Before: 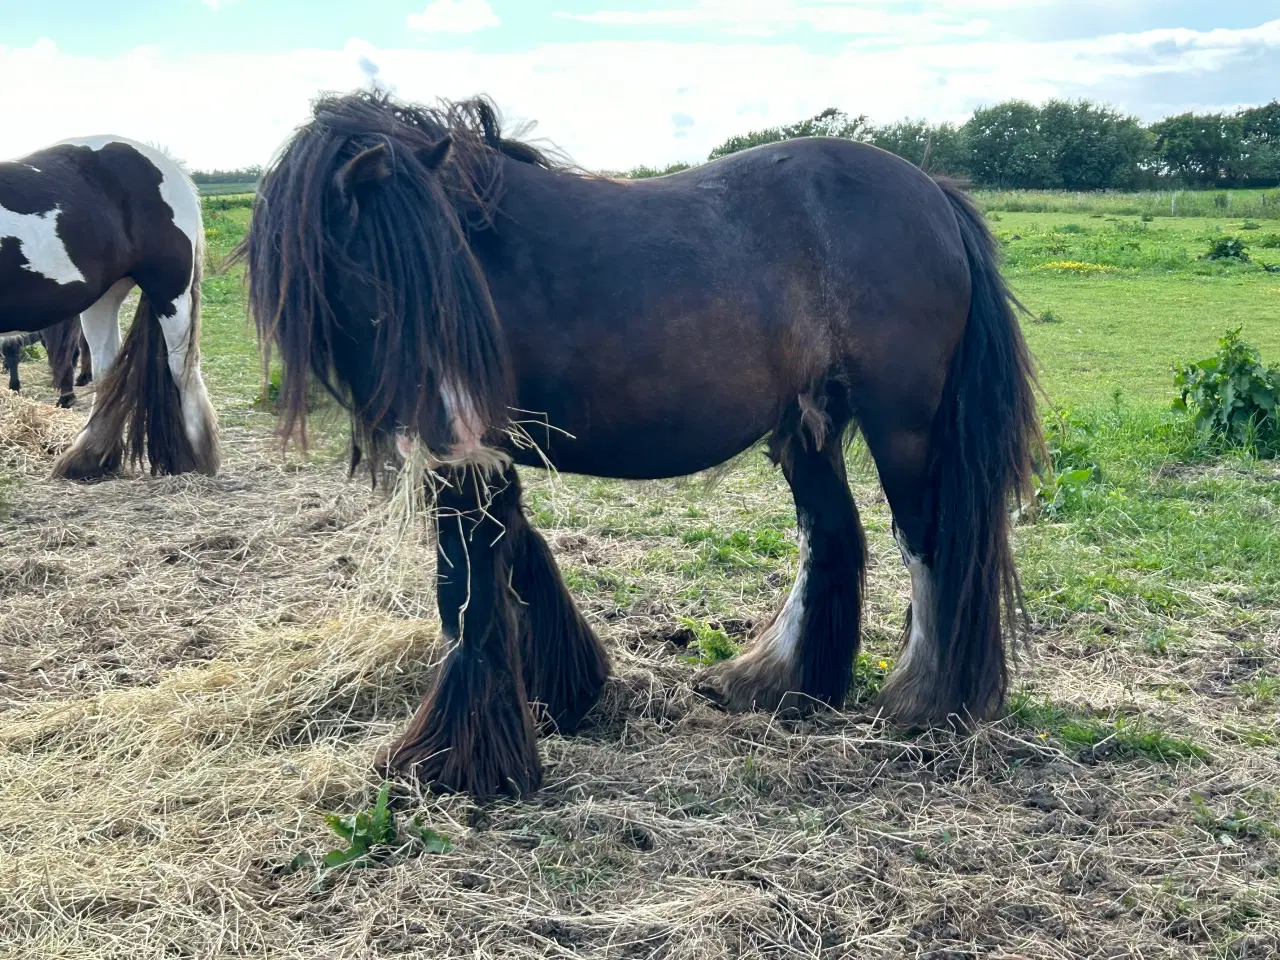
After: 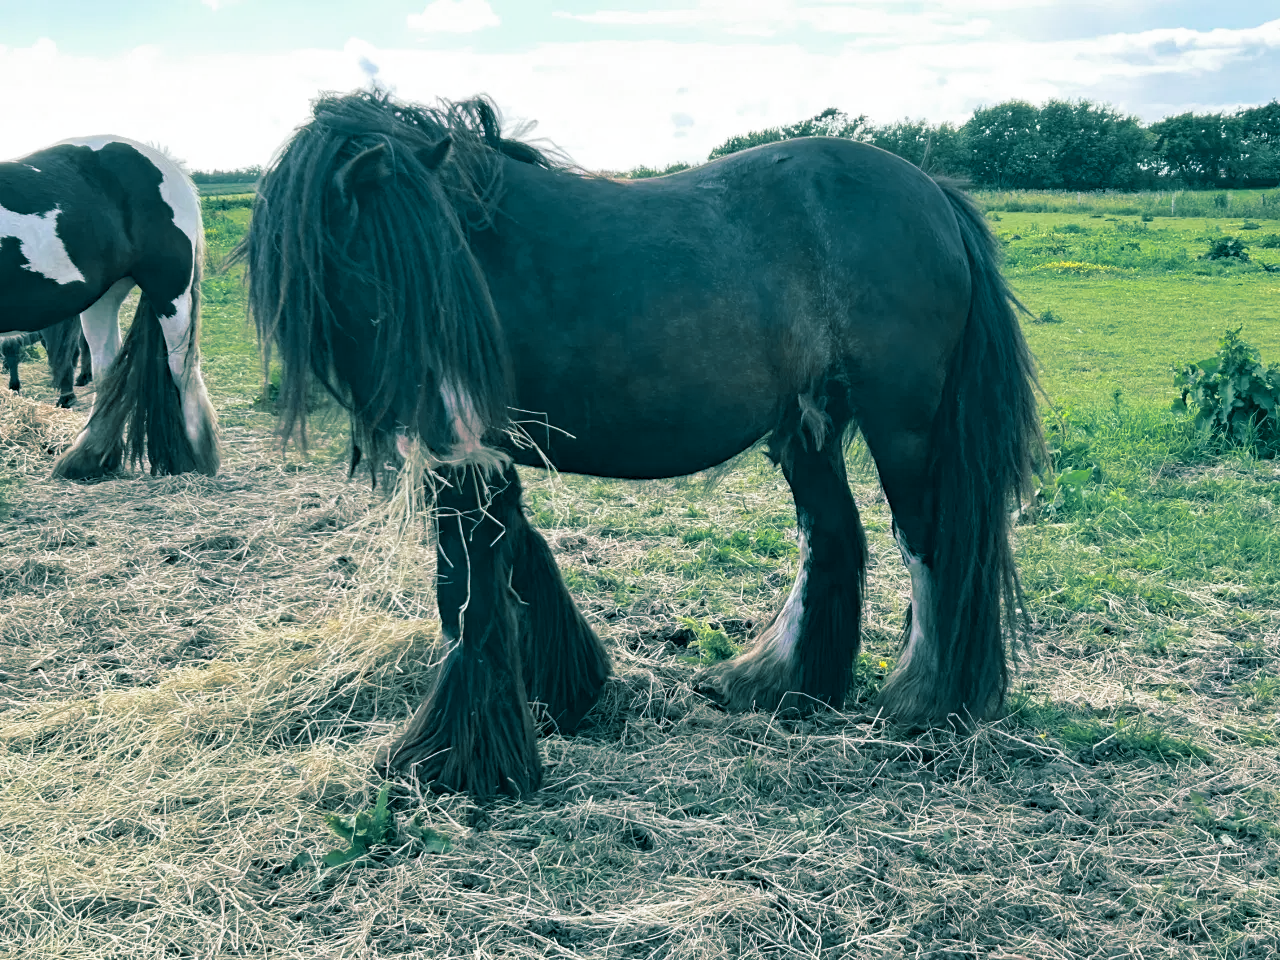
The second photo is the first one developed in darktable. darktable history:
haze removal: compatibility mode true, adaptive false
split-toning: shadows › hue 183.6°, shadows › saturation 0.52, highlights › hue 0°, highlights › saturation 0
